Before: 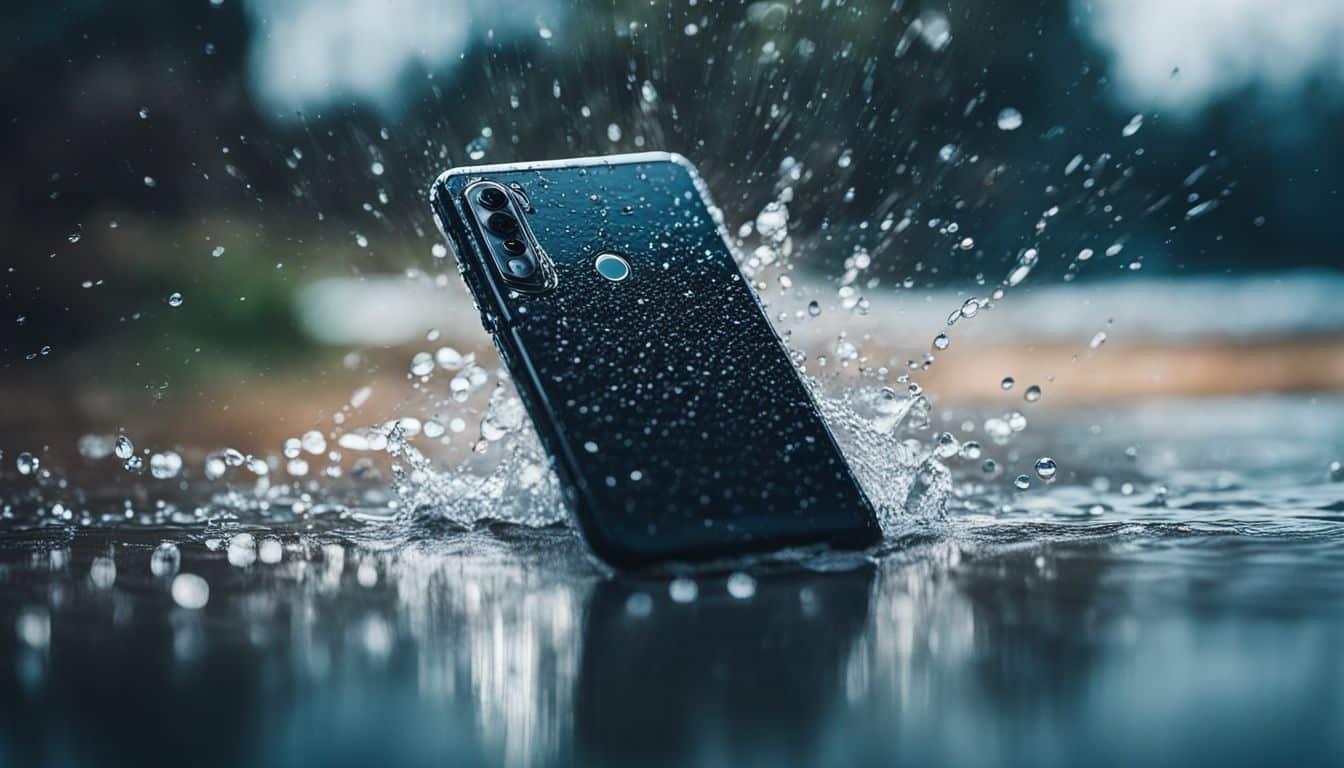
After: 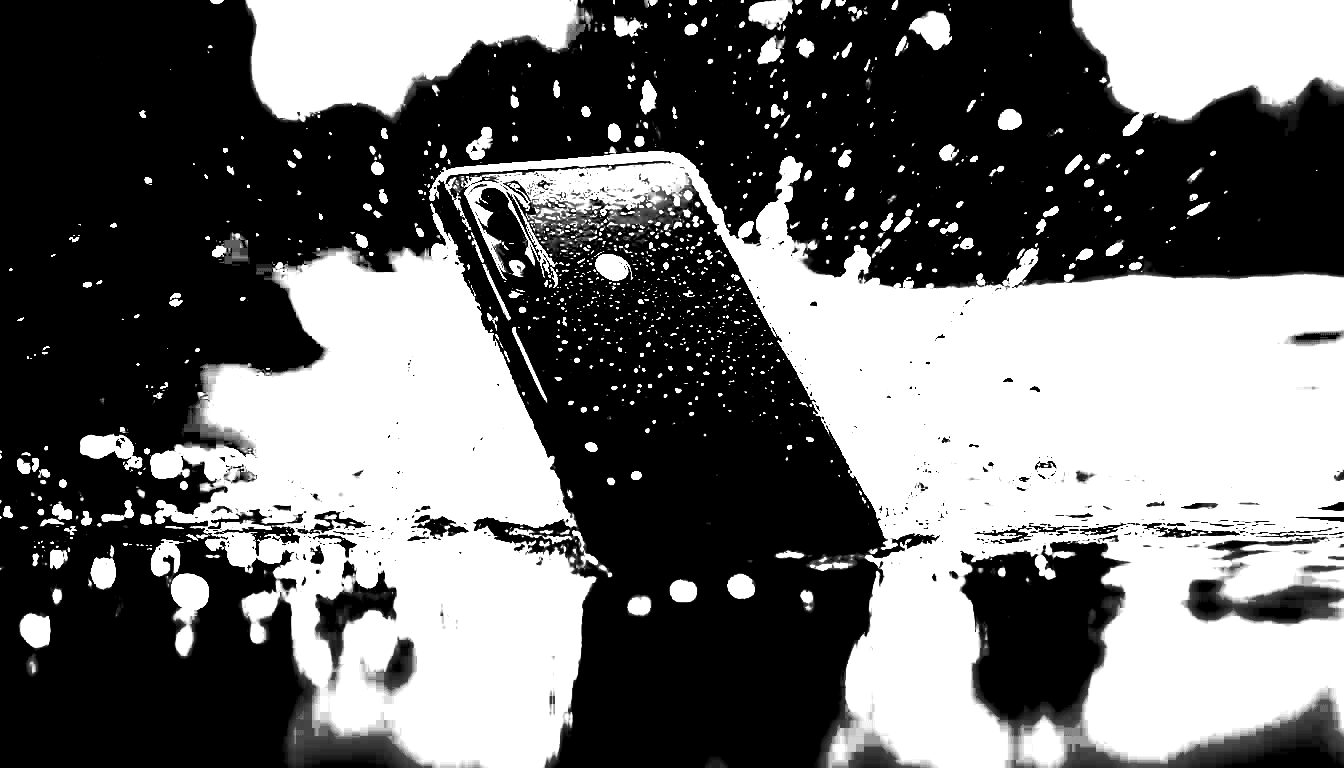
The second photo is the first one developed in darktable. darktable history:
exposure: black level correction 0.1, exposure 3 EV, compensate highlight preservation false
monochrome: on, module defaults
color balance rgb: shadows lift › luminance -20%, power › hue 72.24°, highlights gain › luminance 15%, global offset › hue 171.6°, perceptual saturation grading › highlights -30%, perceptual saturation grading › shadows 20%, global vibrance 30%, contrast 10%
